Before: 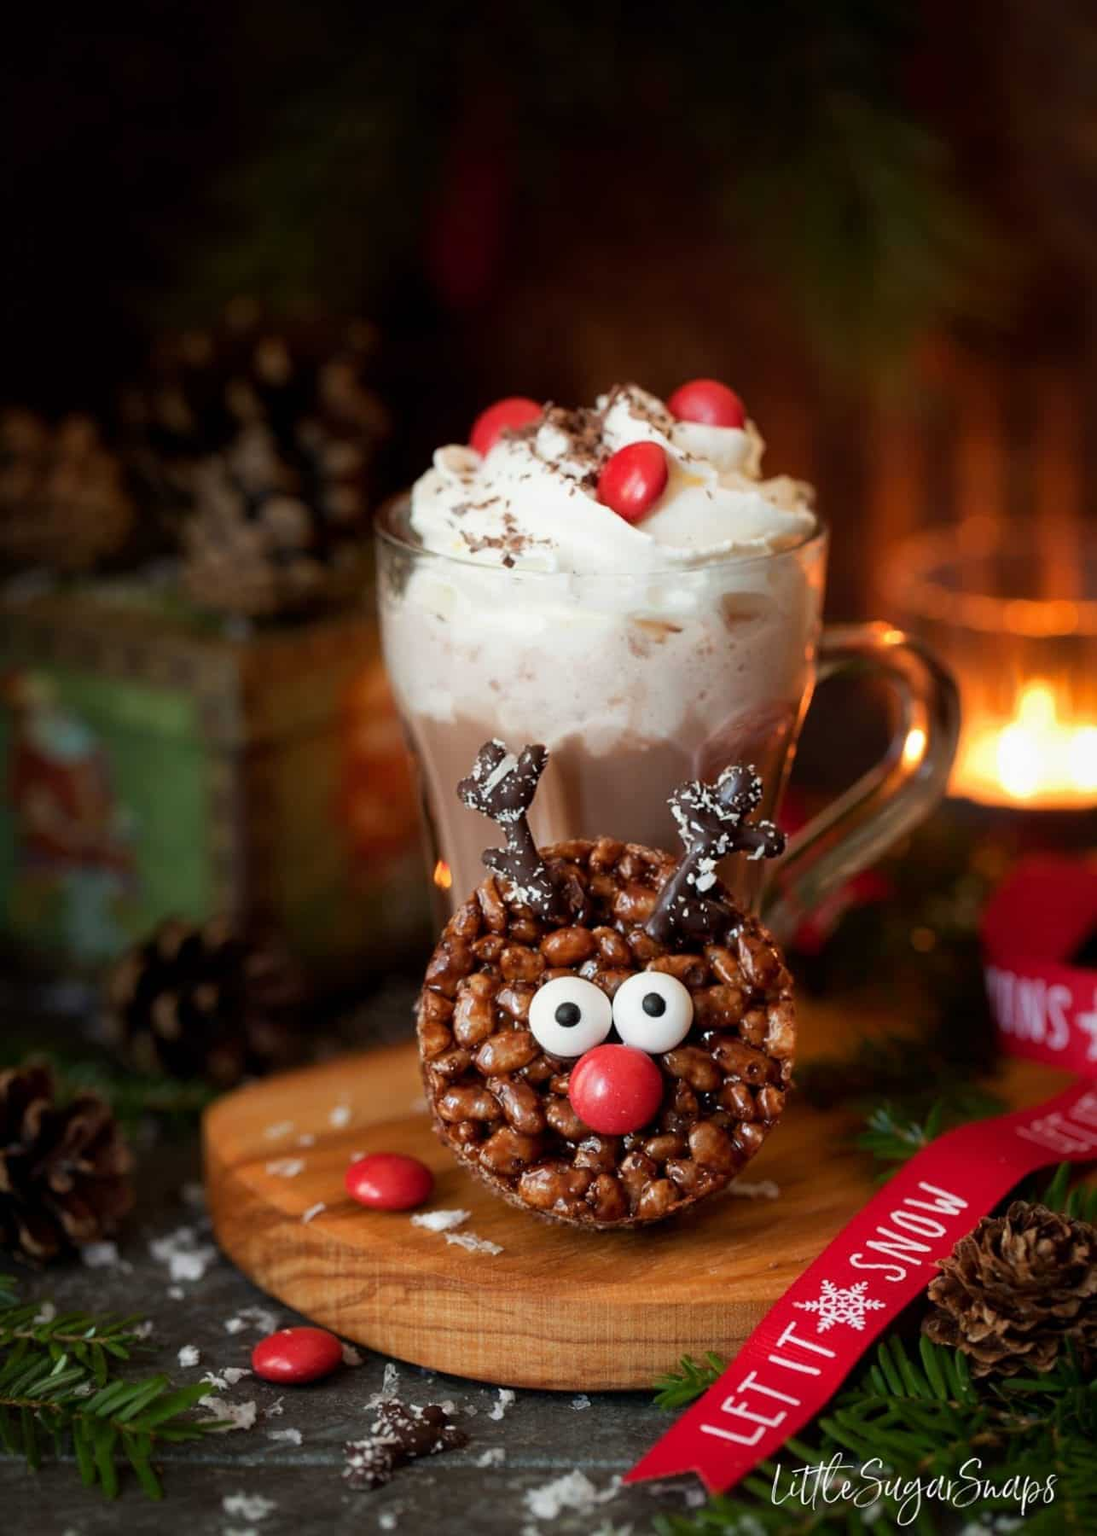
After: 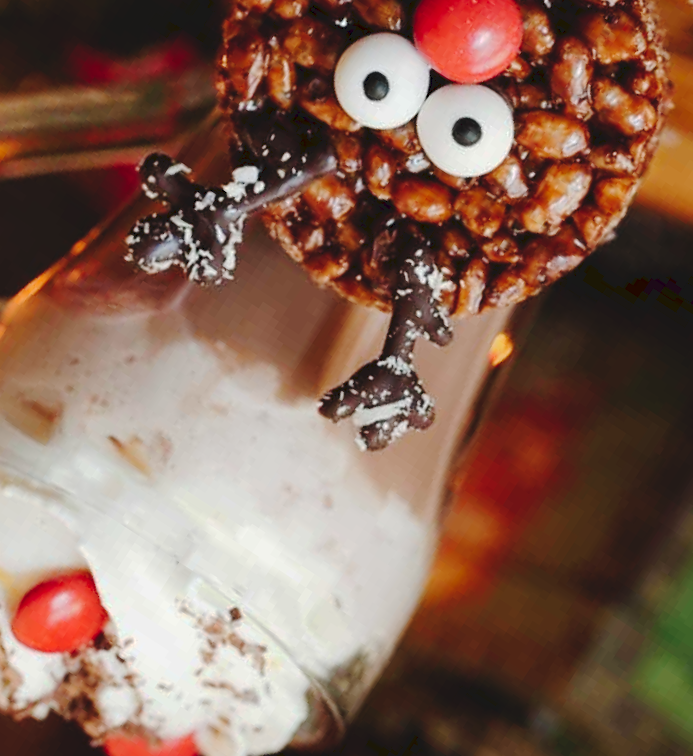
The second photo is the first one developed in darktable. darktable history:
tone curve: curves: ch0 [(0, 0) (0.003, 0.077) (0.011, 0.08) (0.025, 0.083) (0.044, 0.095) (0.069, 0.106) (0.1, 0.12) (0.136, 0.144) (0.177, 0.185) (0.224, 0.231) (0.277, 0.297) (0.335, 0.382) (0.399, 0.471) (0.468, 0.553) (0.543, 0.623) (0.623, 0.689) (0.709, 0.75) (0.801, 0.81) (0.898, 0.873) (1, 1)], preserve colors none
crop and rotate: angle 146.9°, left 9.186%, top 15.584%, right 4.411%, bottom 17.065%
